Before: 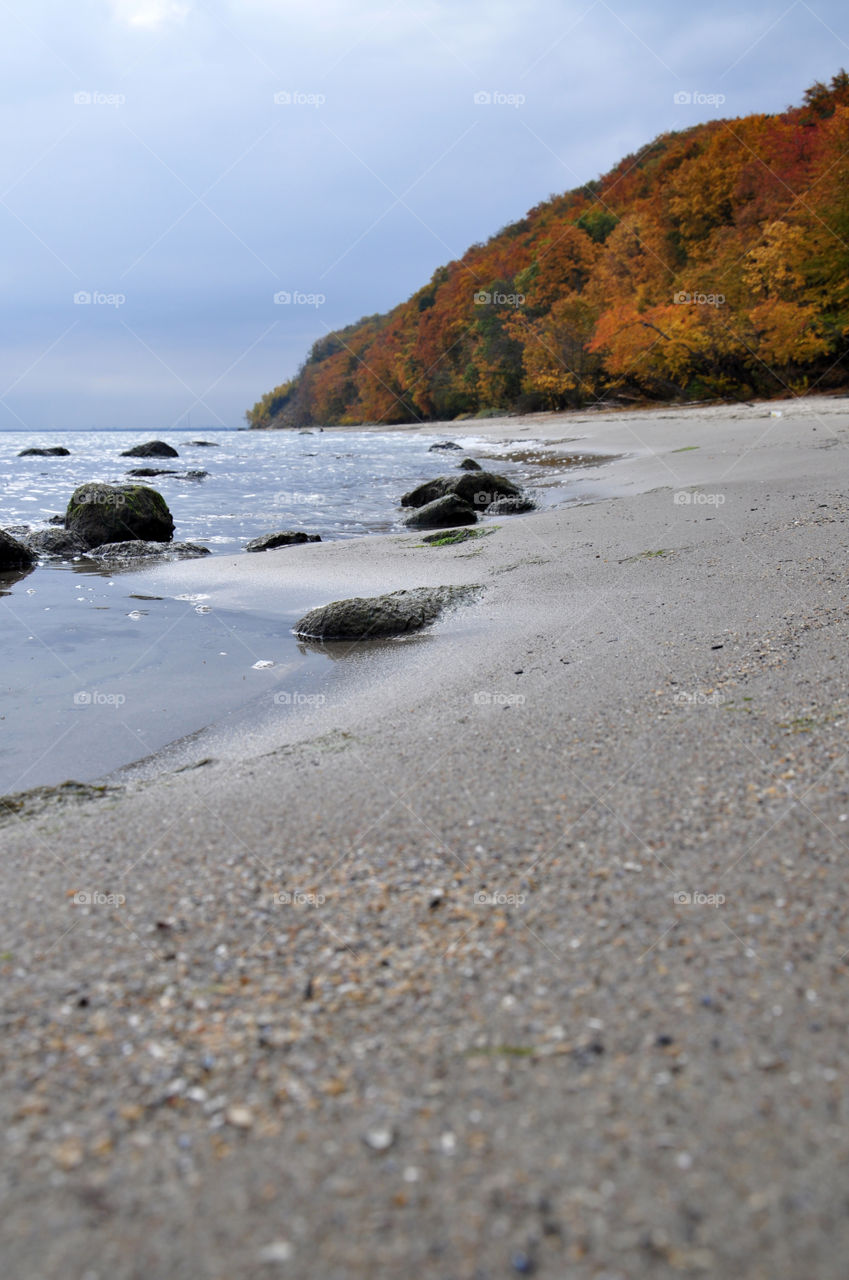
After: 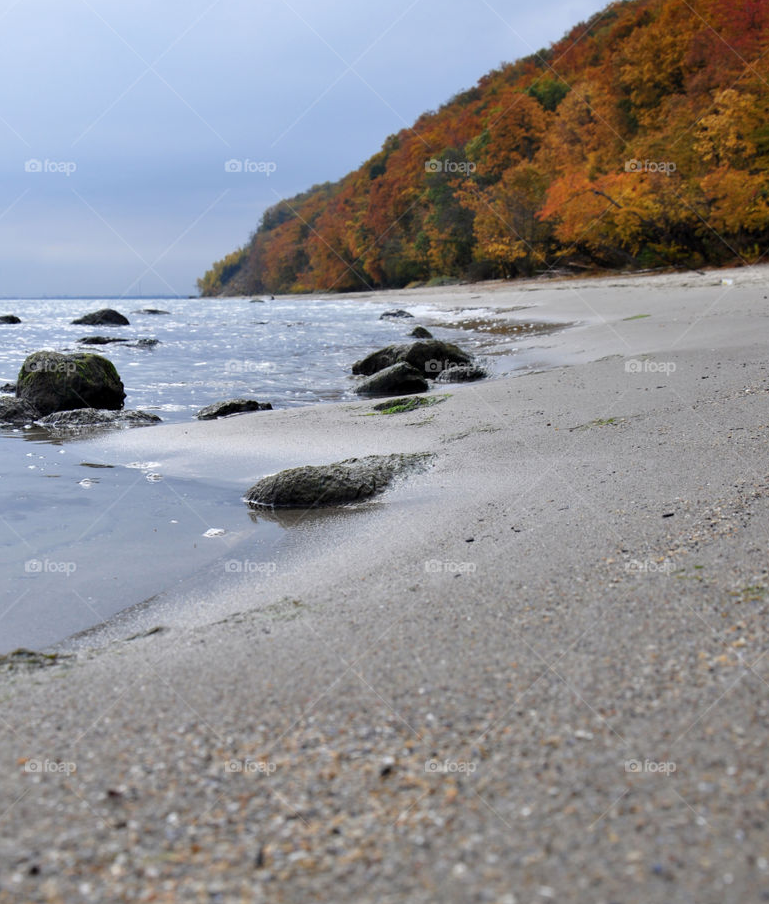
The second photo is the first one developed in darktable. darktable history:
crop: left 5.804%, top 10.34%, right 3.54%, bottom 18.992%
